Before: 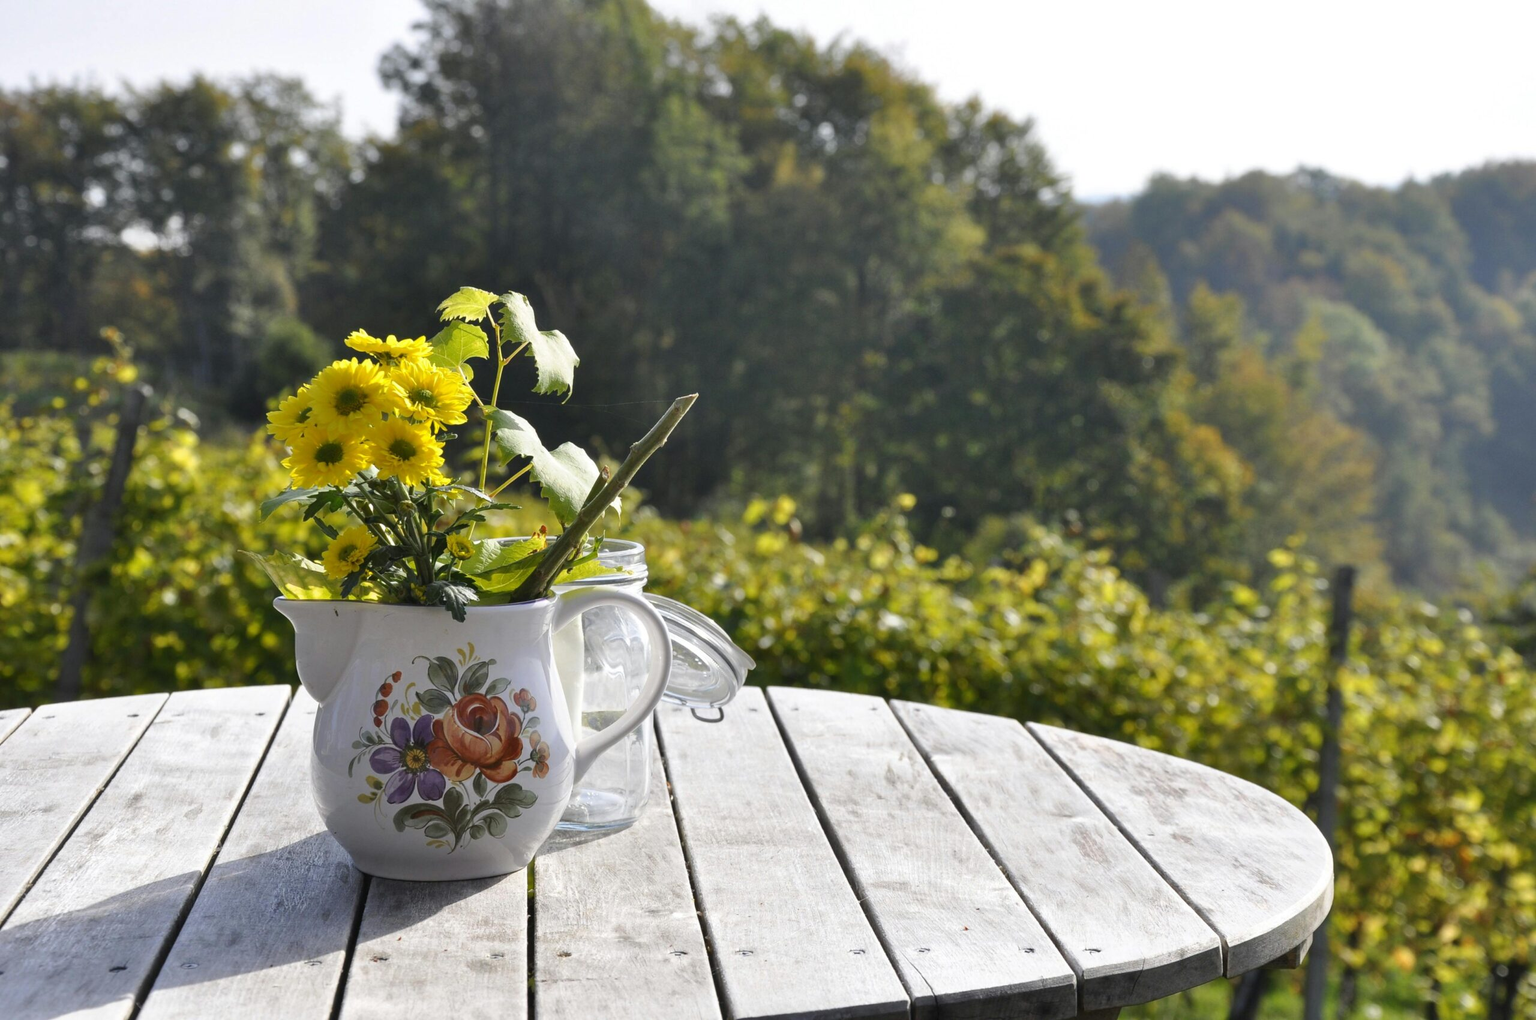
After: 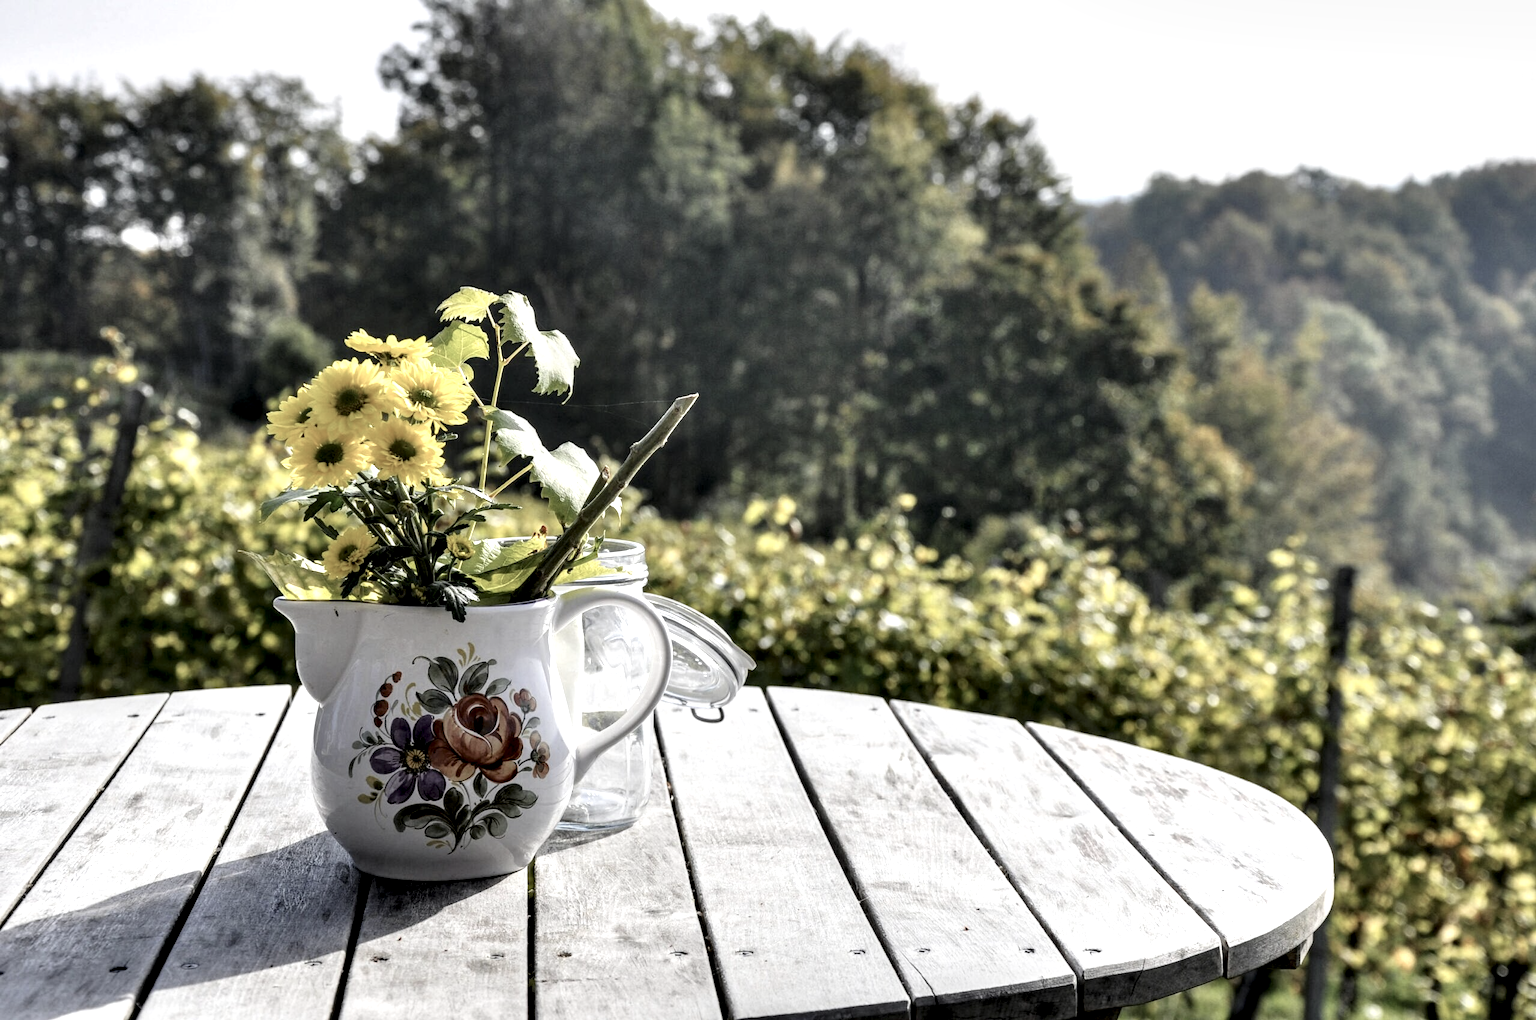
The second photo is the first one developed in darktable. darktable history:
local contrast: shadows 171%, detail 226%
contrast brightness saturation: contrast -0.242, saturation -0.442
tone curve: curves: ch0 [(0, 0) (0.003, 0.019) (0.011, 0.022) (0.025, 0.025) (0.044, 0.04) (0.069, 0.069) (0.1, 0.108) (0.136, 0.152) (0.177, 0.199) (0.224, 0.26) (0.277, 0.321) (0.335, 0.392) (0.399, 0.472) (0.468, 0.547) (0.543, 0.624) (0.623, 0.713) (0.709, 0.786) (0.801, 0.865) (0.898, 0.939) (1, 1)], color space Lab, linked channels, preserve colors none
